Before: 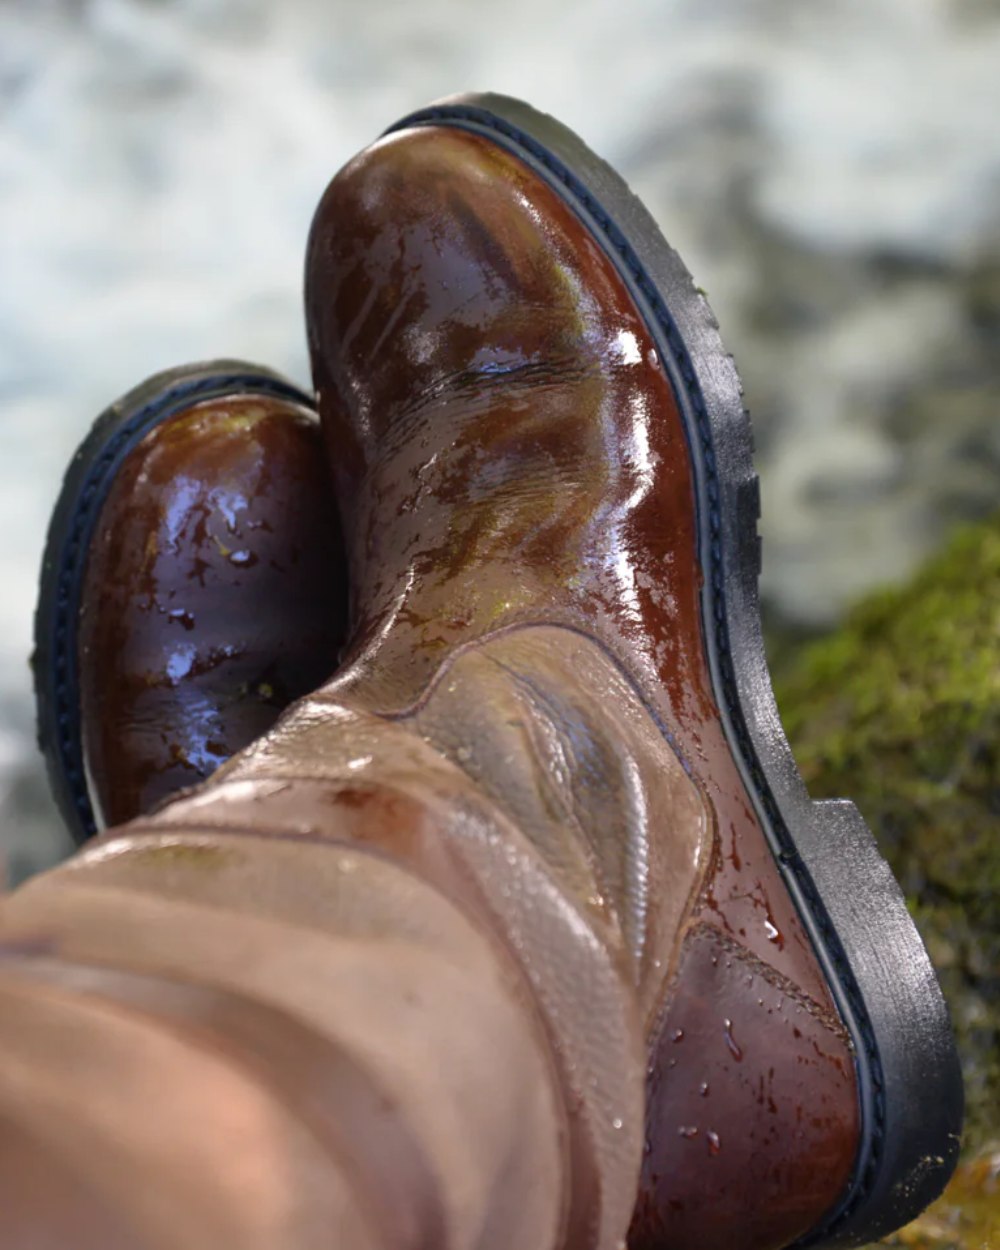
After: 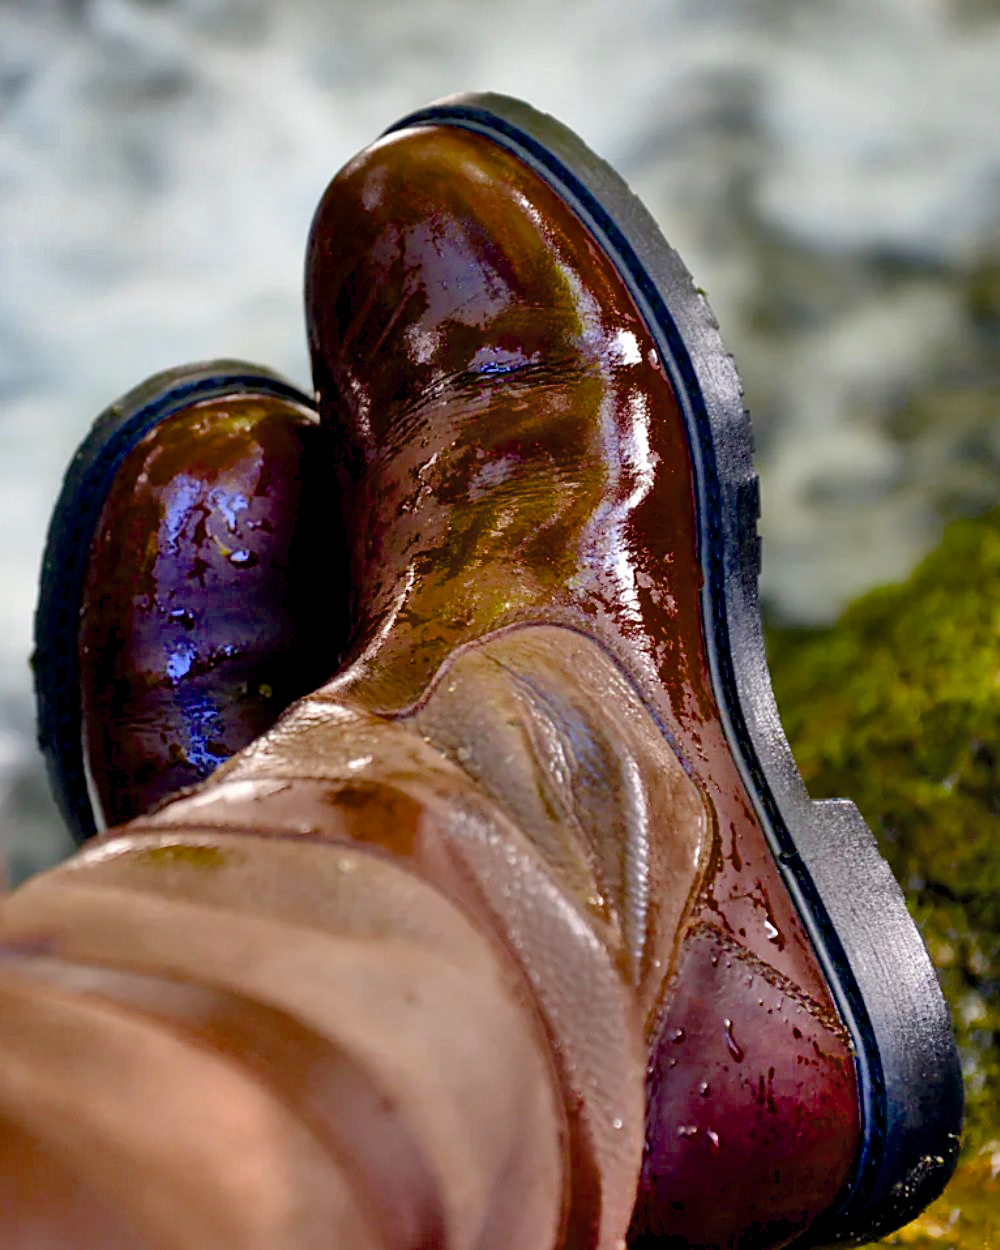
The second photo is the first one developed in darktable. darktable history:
color balance rgb: global offset › luminance -0.891%, perceptual saturation grading › global saturation 45.318%, perceptual saturation grading › highlights -50.117%, perceptual saturation grading › shadows 30.979%, global vibrance 16.151%, saturation formula JzAzBz (2021)
shadows and highlights: shadows 58.82, highlights -60.42, soften with gaussian
sharpen: on, module defaults
